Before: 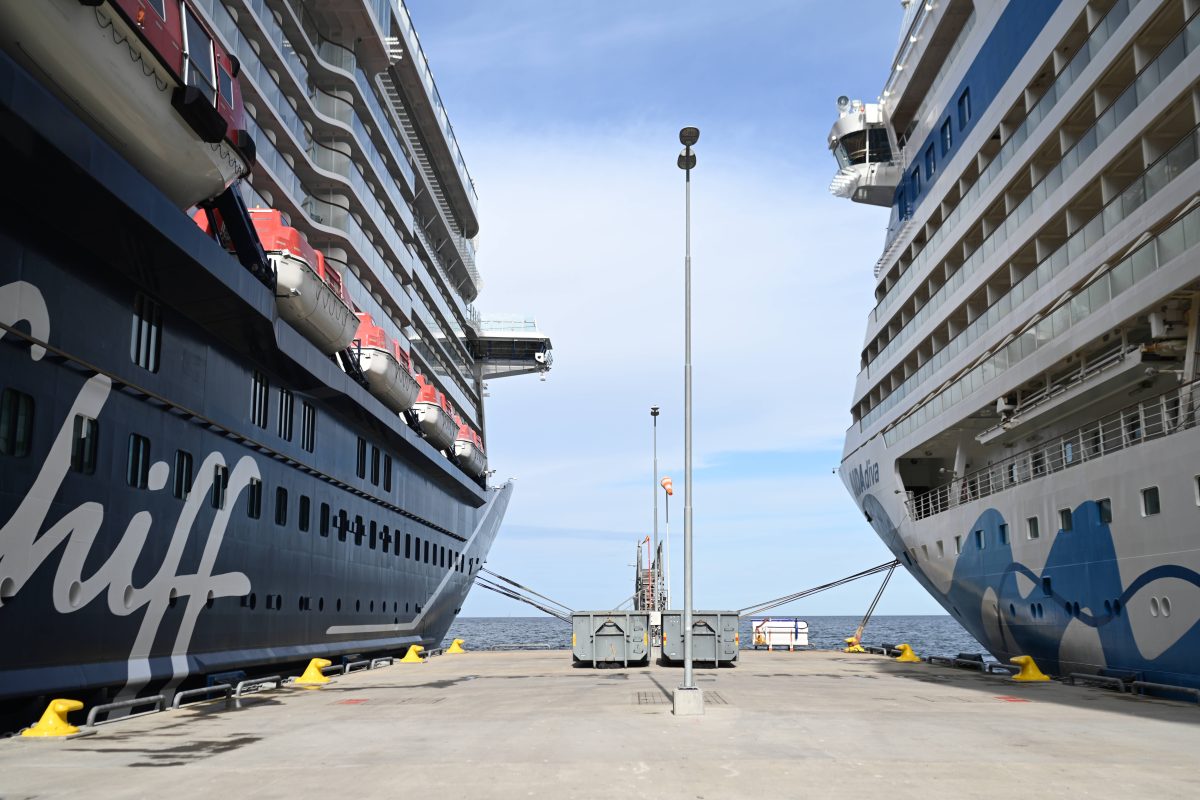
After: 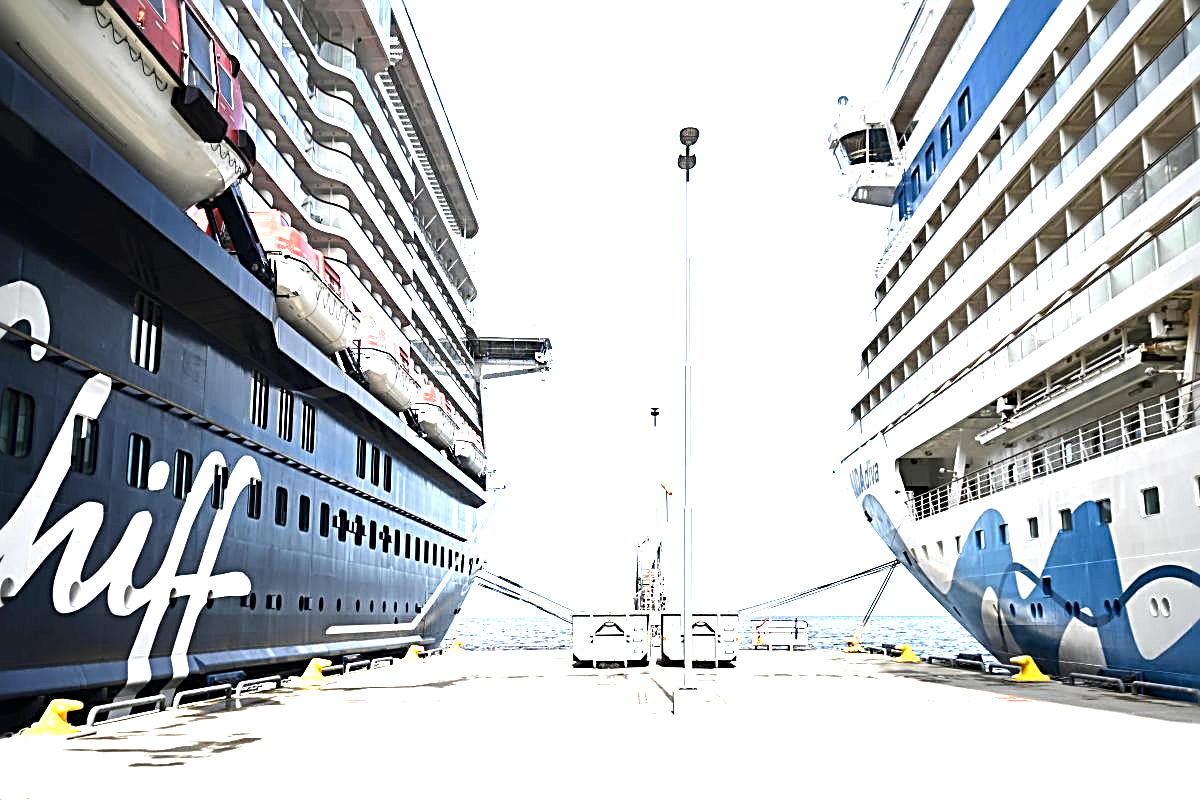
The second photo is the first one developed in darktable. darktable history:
tone equalizer: -8 EV -0.417 EV, -7 EV -0.389 EV, -6 EV -0.333 EV, -5 EV -0.222 EV, -3 EV 0.222 EV, -2 EV 0.333 EV, -1 EV 0.389 EV, +0 EV 0.417 EV, edges refinement/feathering 500, mask exposure compensation -1.57 EV, preserve details no
sharpen: radius 3.025, amount 0.757
exposure: black level correction 0.001, exposure 1.735 EV, compensate highlight preservation false
